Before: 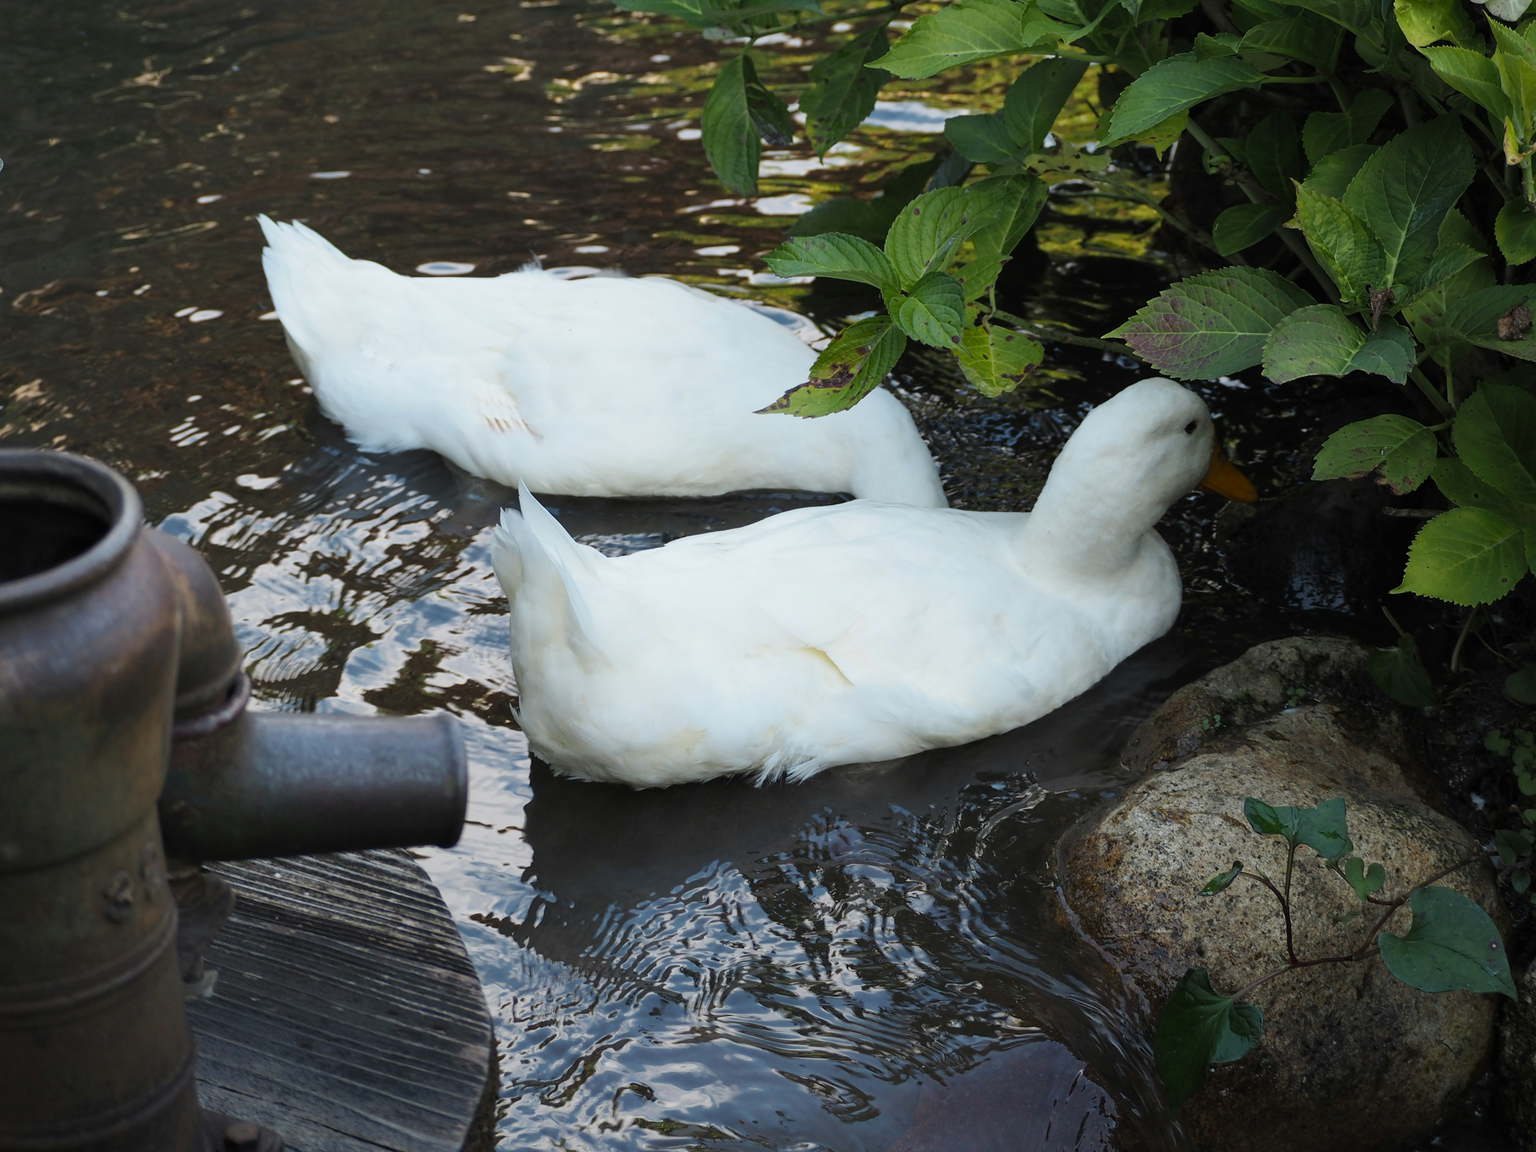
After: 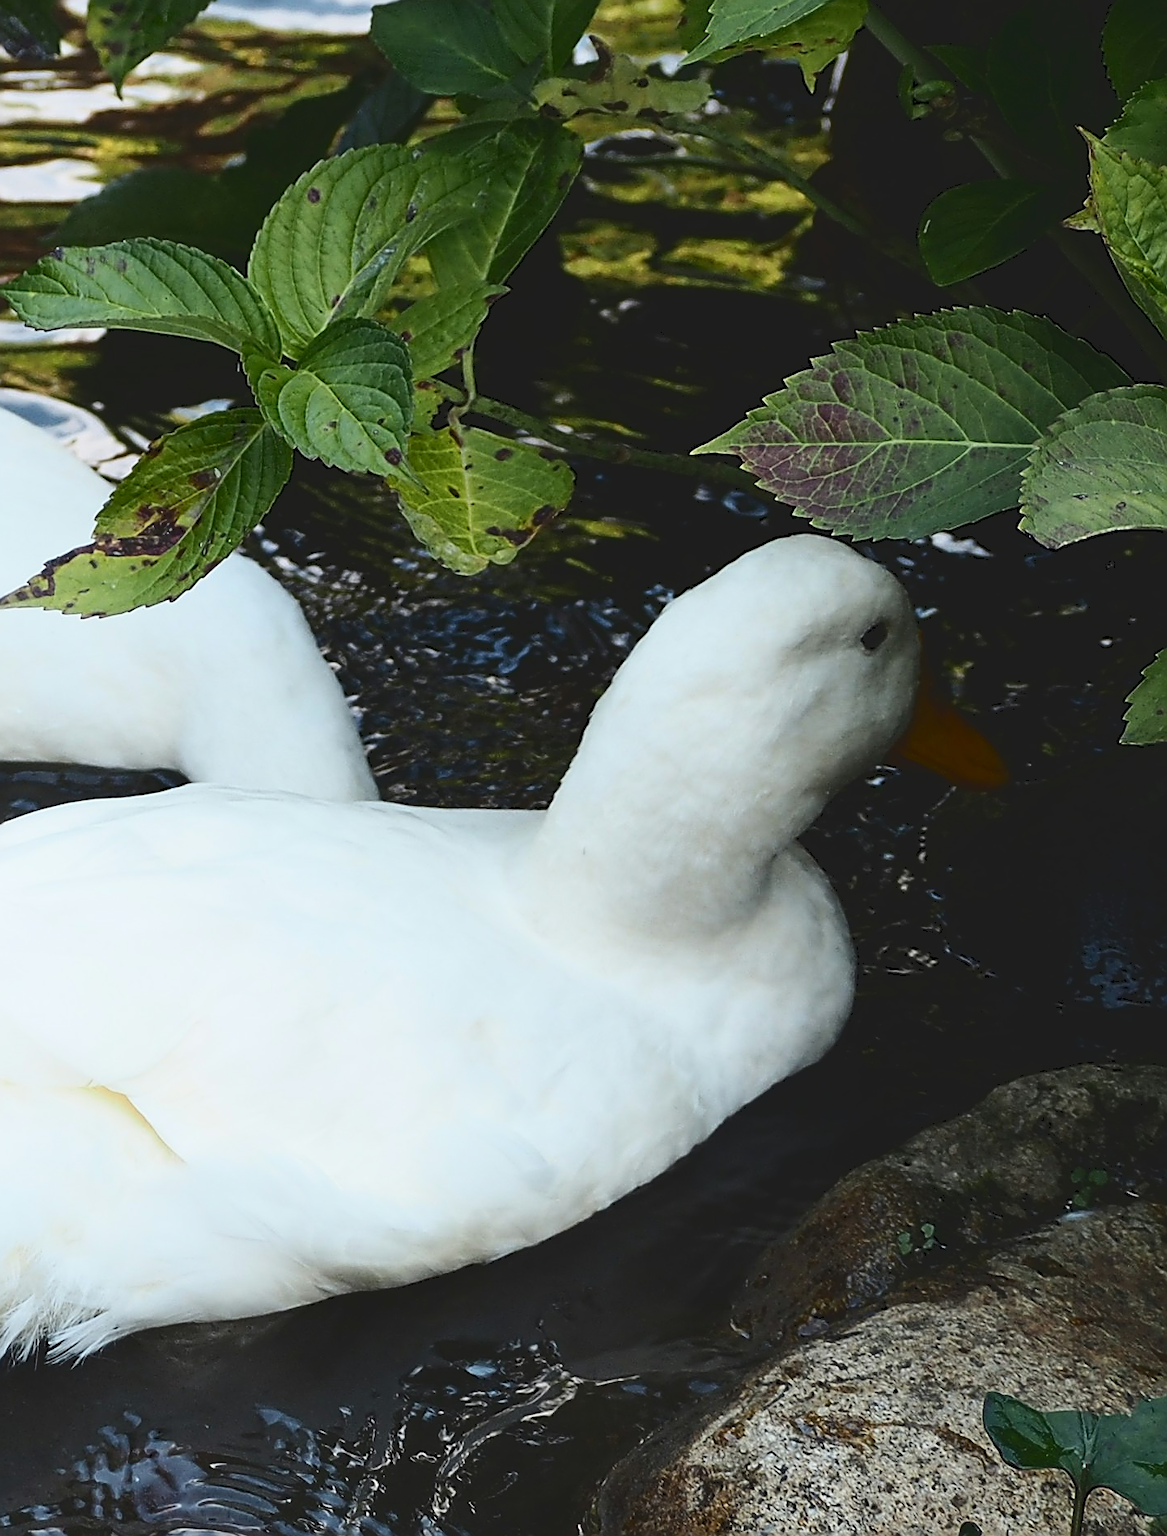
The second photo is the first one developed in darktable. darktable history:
crop and rotate: left 49.712%, top 10.083%, right 13.096%, bottom 24.647%
tone curve: curves: ch0 [(0, 0) (0.003, 0.108) (0.011, 0.108) (0.025, 0.108) (0.044, 0.113) (0.069, 0.113) (0.1, 0.121) (0.136, 0.136) (0.177, 0.16) (0.224, 0.192) (0.277, 0.246) (0.335, 0.324) (0.399, 0.419) (0.468, 0.518) (0.543, 0.622) (0.623, 0.721) (0.709, 0.815) (0.801, 0.893) (0.898, 0.949) (1, 1)], color space Lab, independent channels, preserve colors none
sharpen: radius 1.705, amount 1.312
